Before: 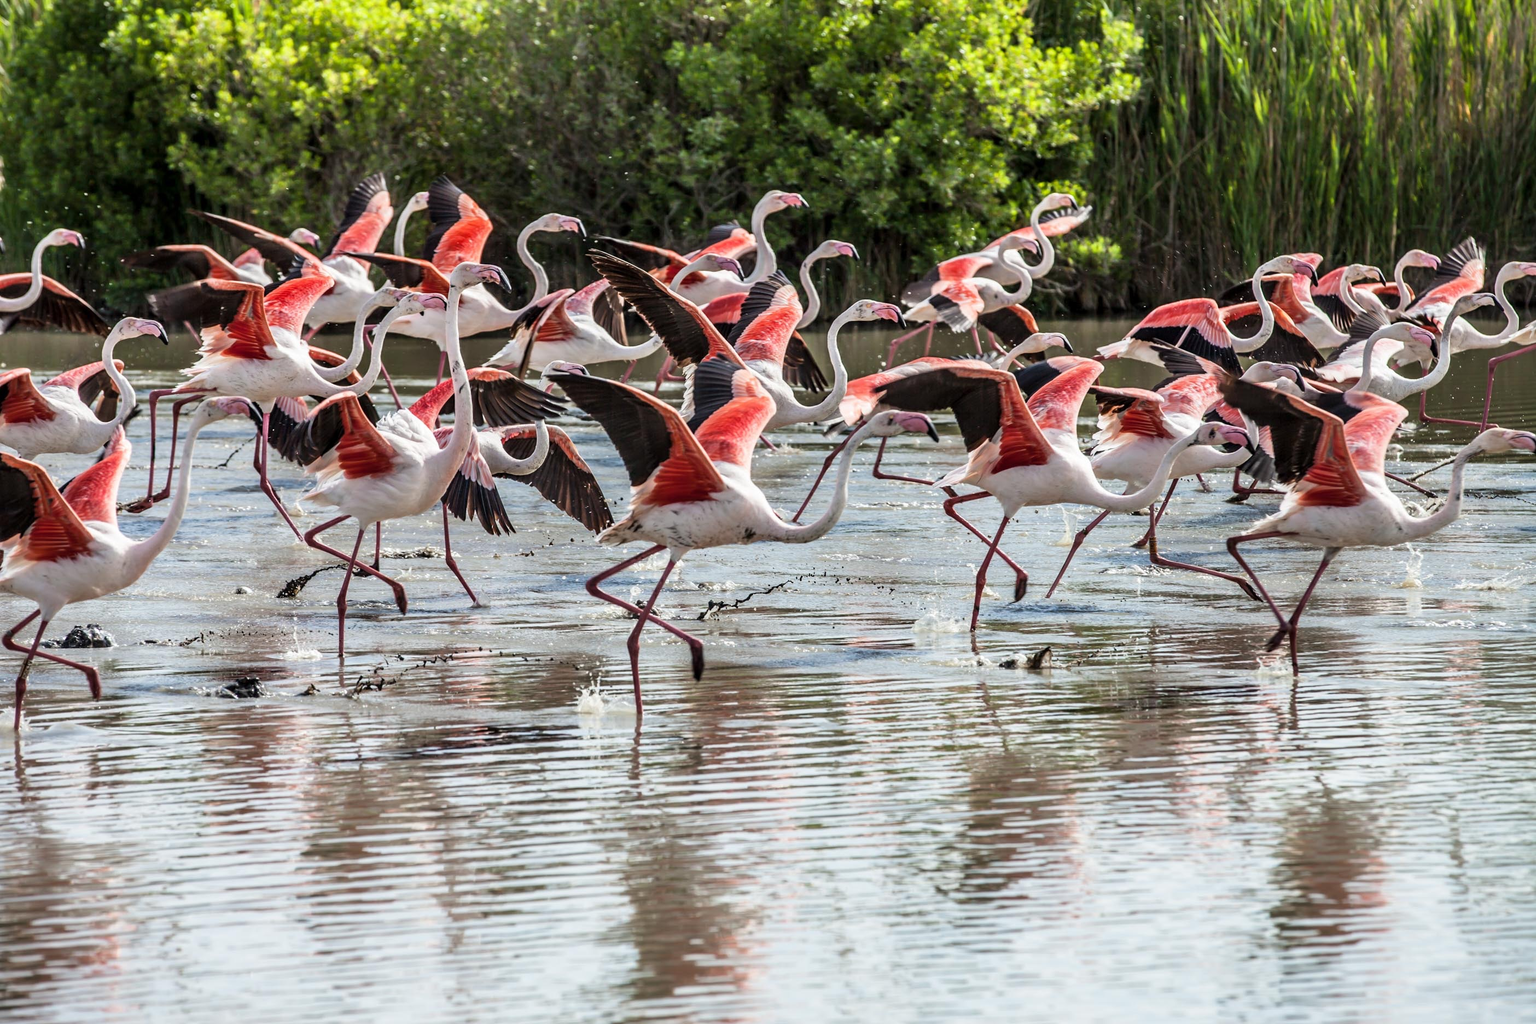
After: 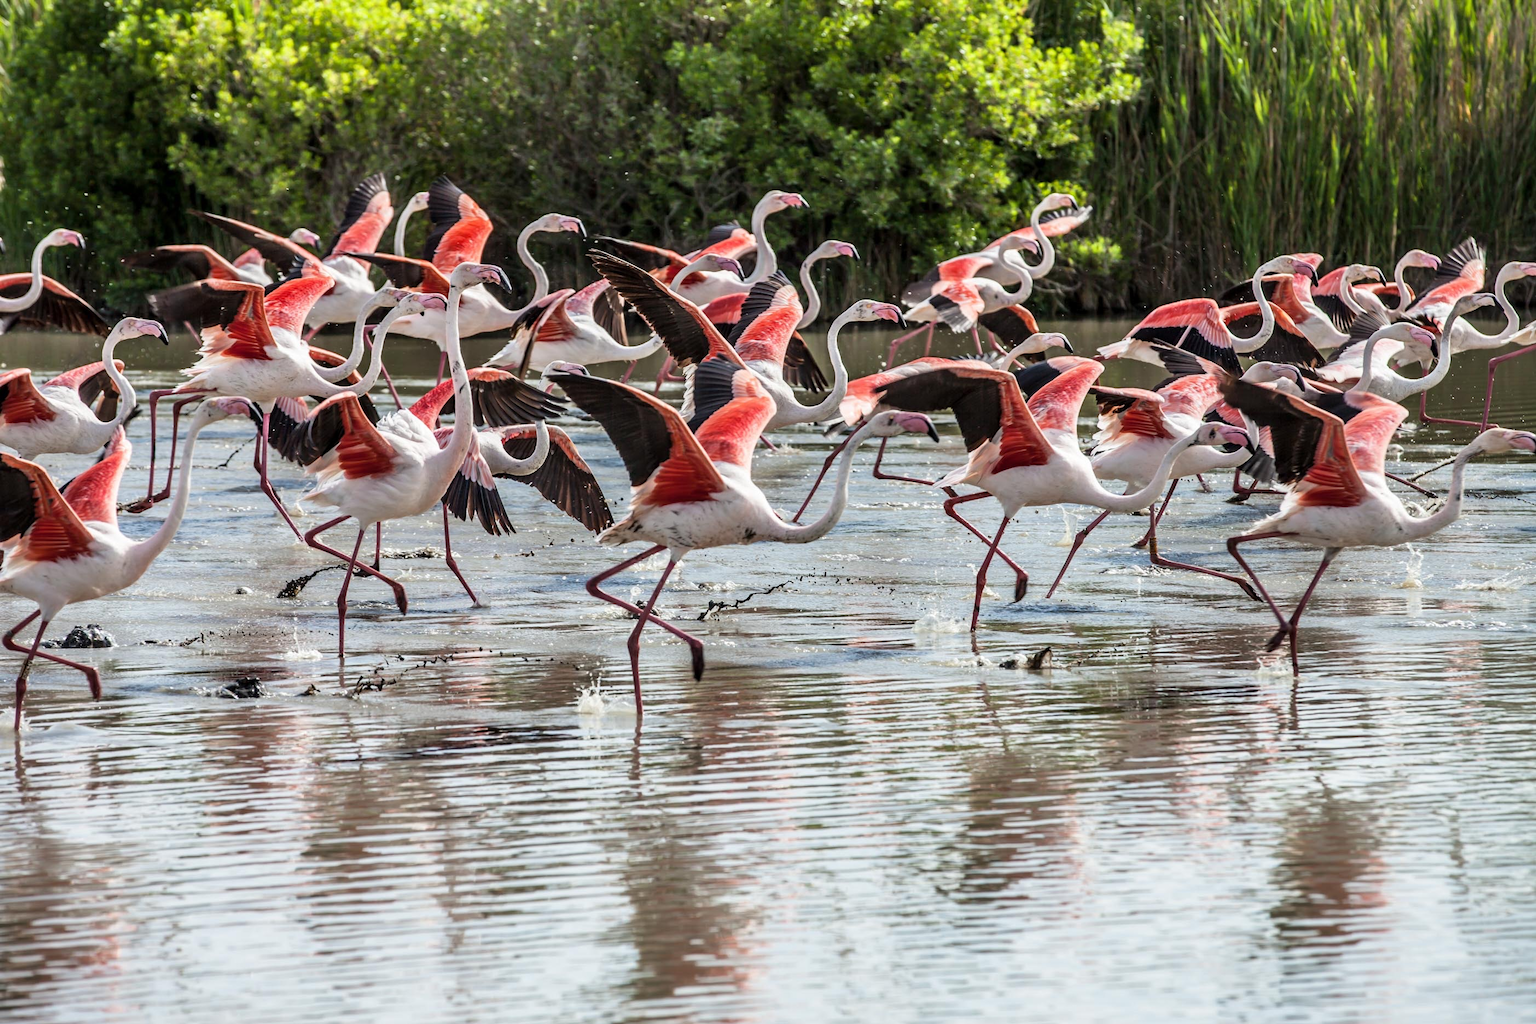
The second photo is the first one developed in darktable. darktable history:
shadows and highlights: shadows 3.46, highlights -17.03, soften with gaussian
